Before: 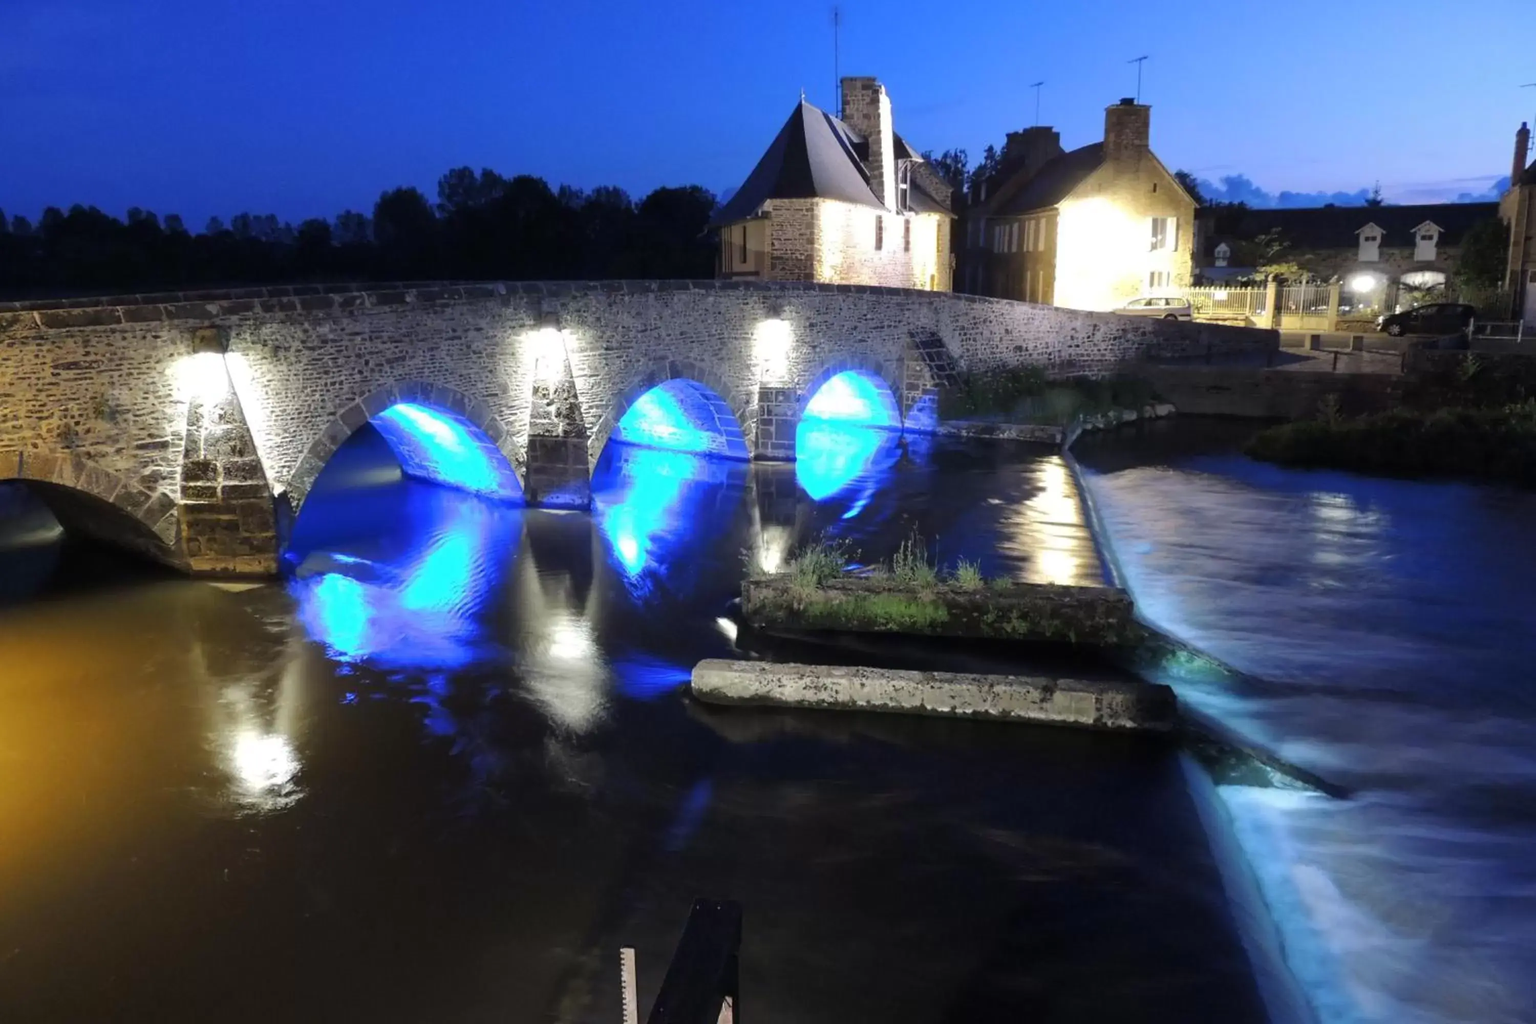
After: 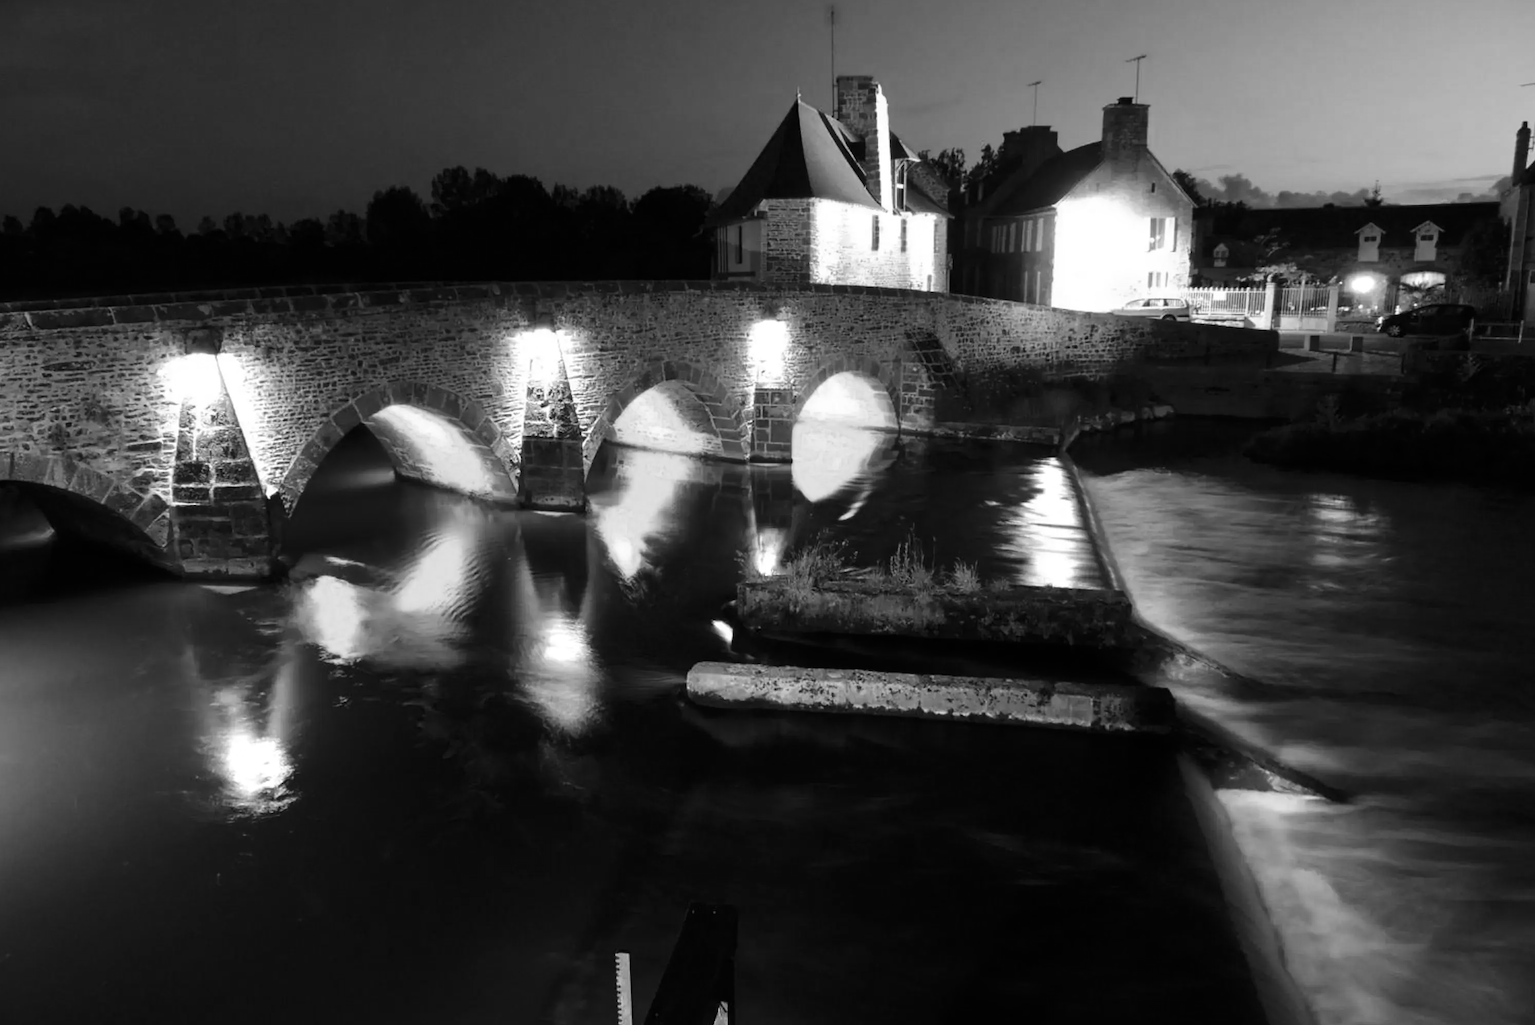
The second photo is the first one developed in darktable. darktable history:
crop and rotate: left 0.614%, top 0.179%, bottom 0.309%
color balance rgb: perceptual saturation grading › global saturation 20%, perceptual saturation grading › highlights -25%, perceptual saturation grading › shadows 25%
tone equalizer: on, module defaults
contrast brightness saturation: contrast 0.12, brightness -0.12, saturation 0.2
monochrome: on, module defaults
